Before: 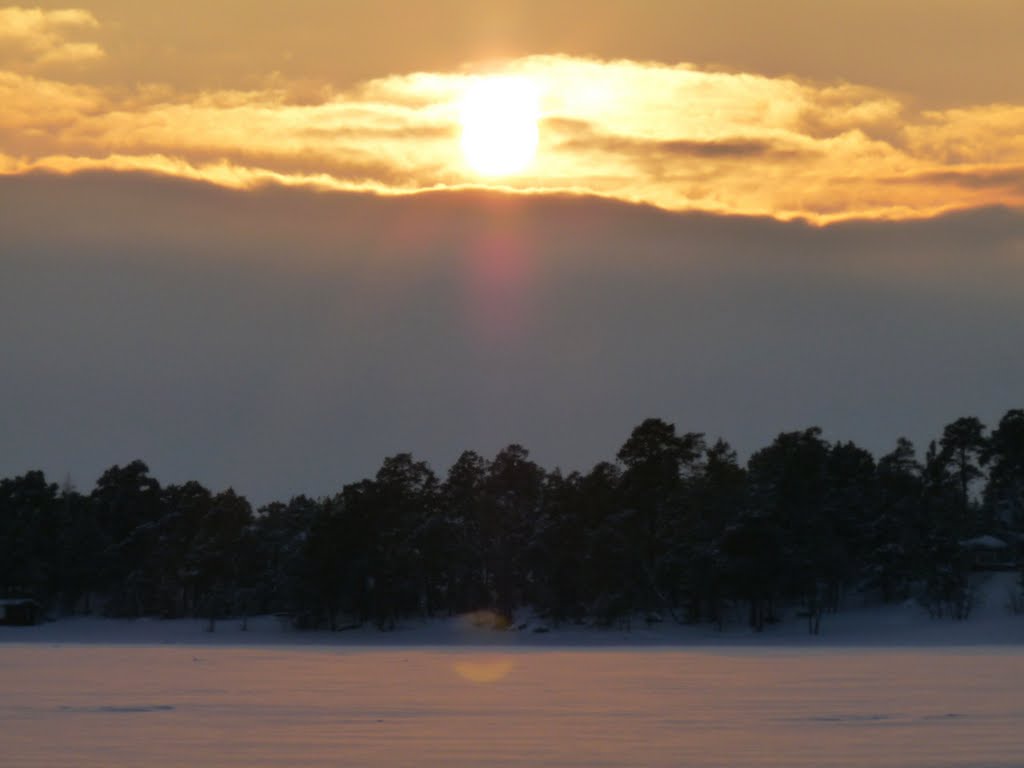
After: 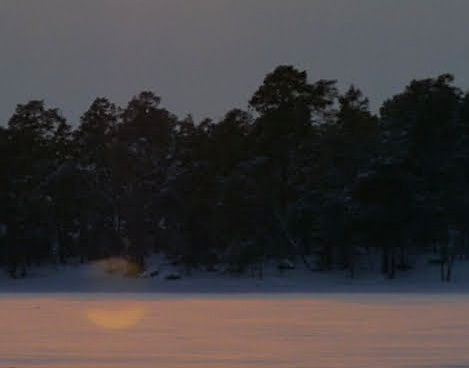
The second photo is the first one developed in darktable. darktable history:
exposure: black level correction 0.001, exposure 0.192 EV, compensate highlight preservation false
sharpen: on, module defaults
crop: left 35.976%, top 46.061%, right 18.21%, bottom 6.003%
